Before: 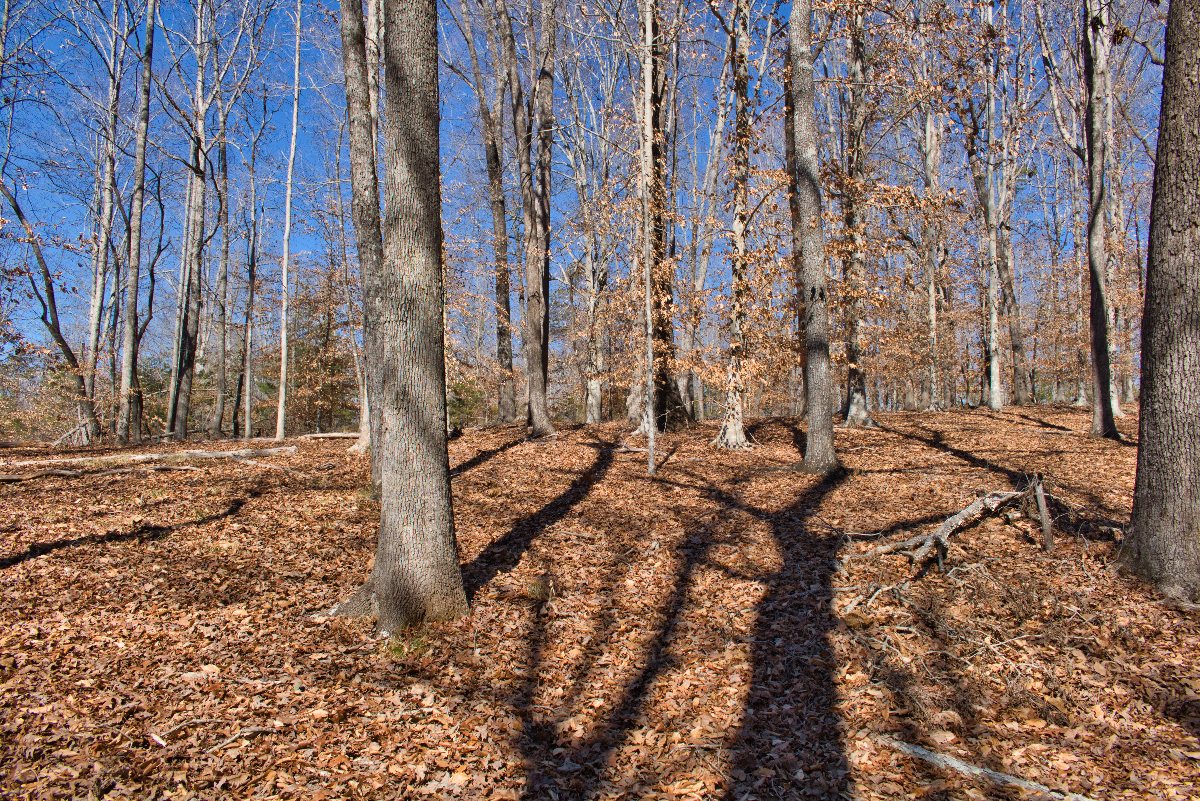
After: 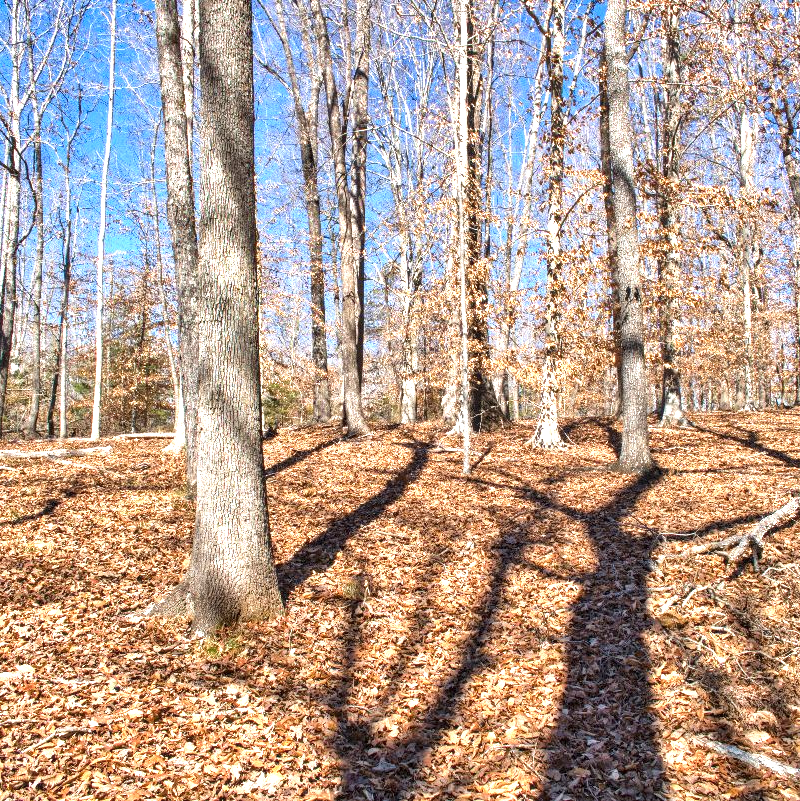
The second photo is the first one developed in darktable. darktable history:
local contrast: on, module defaults
crop and rotate: left 15.446%, right 17.836%
exposure: black level correction 0, exposure 1.2 EV, compensate highlight preservation false
